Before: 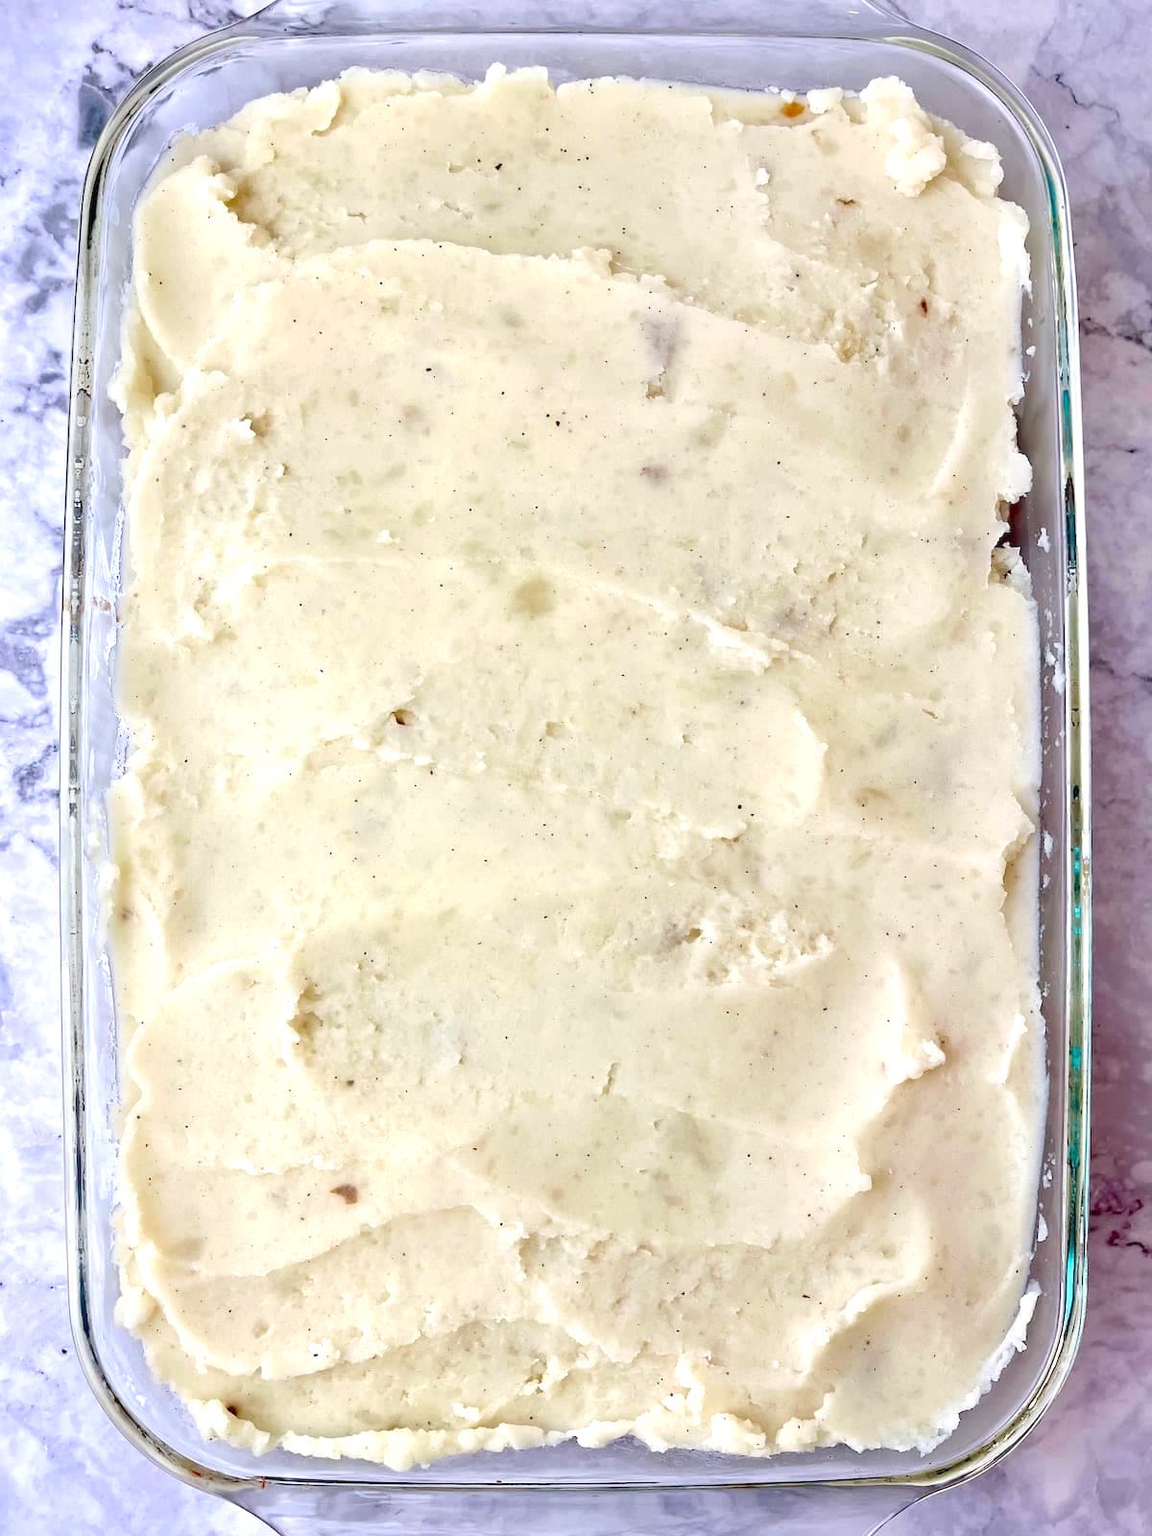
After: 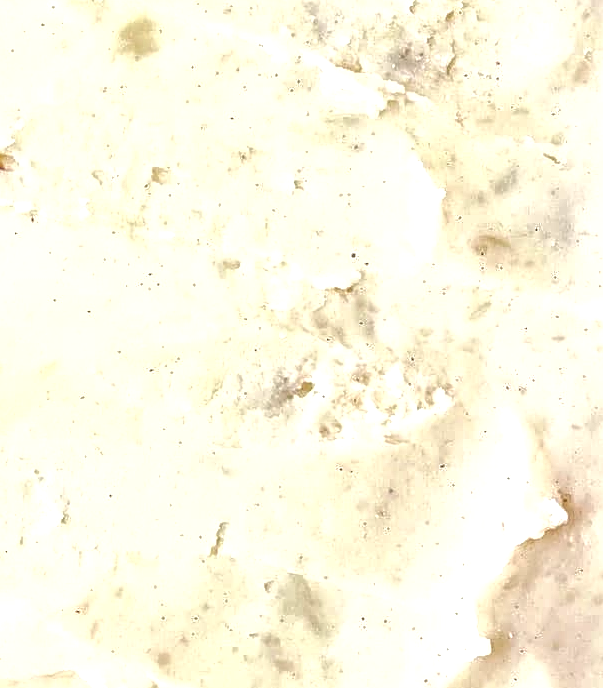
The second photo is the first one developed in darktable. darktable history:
crop: left 34.799%, top 36.616%, right 14.764%, bottom 20.098%
exposure: exposure 0.437 EV, compensate highlight preservation false
sharpen: on, module defaults
local contrast: highlights 20%, shadows 26%, detail 201%, midtone range 0.2
